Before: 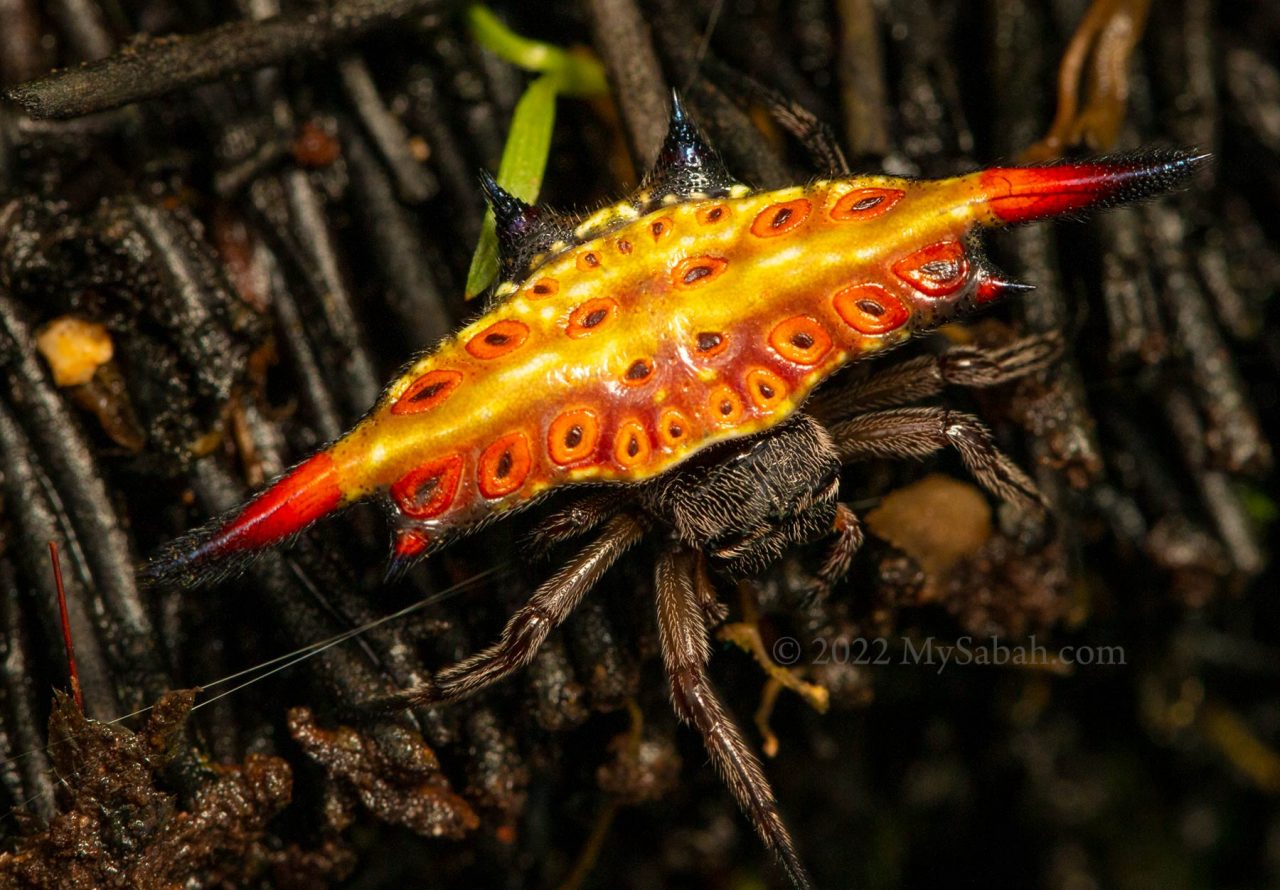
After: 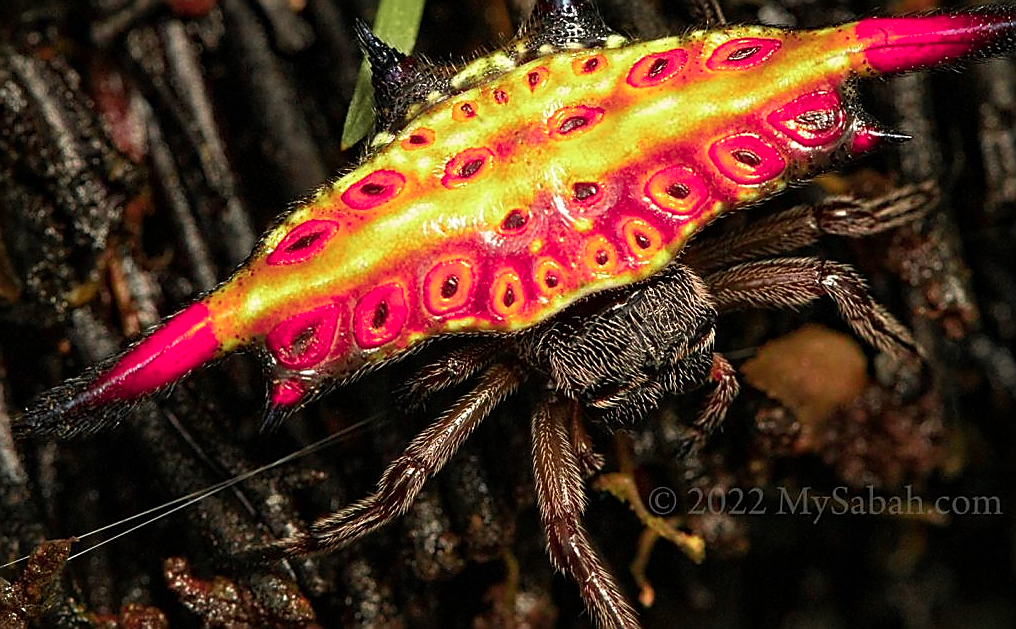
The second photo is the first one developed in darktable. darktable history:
crop: left 9.712%, top 16.928%, right 10.845%, bottom 12.332%
haze removal: compatibility mode true, adaptive false
sharpen: radius 1.4, amount 1.25, threshold 0.7
color zones: curves: ch0 [(0, 0.533) (0.126, 0.533) (0.234, 0.533) (0.368, 0.357) (0.5, 0.5) (0.625, 0.5) (0.74, 0.637) (0.875, 0.5)]; ch1 [(0.004, 0.708) (0.129, 0.662) (0.25, 0.5) (0.375, 0.331) (0.496, 0.396) (0.625, 0.649) (0.739, 0.26) (0.875, 0.5) (1, 0.478)]; ch2 [(0, 0.409) (0.132, 0.403) (0.236, 0.558) (0.379, 0.448) (0.5, 0.5) (0.625, 0.5) (0.691, 0.39) (0.875, 0.5)]
color correction: saturation 0.8
